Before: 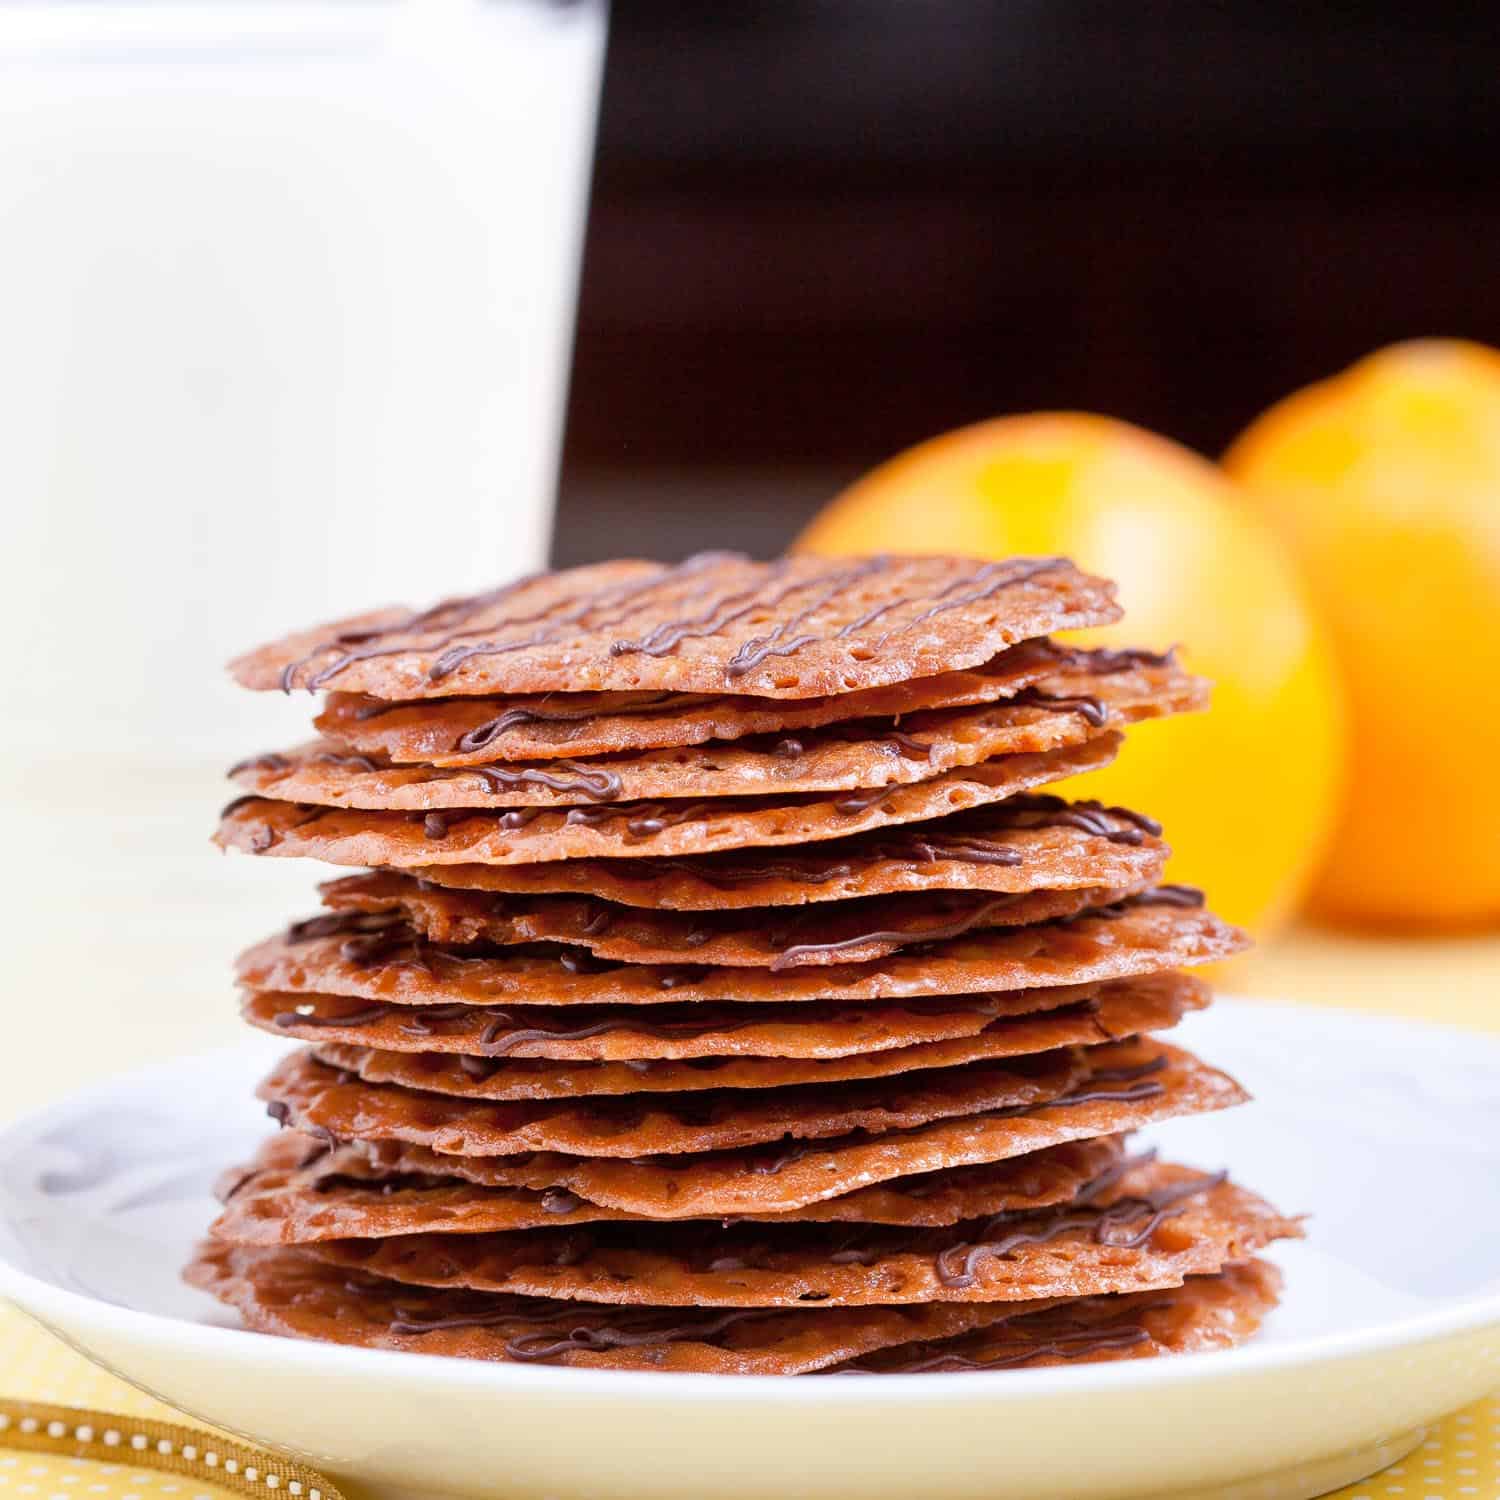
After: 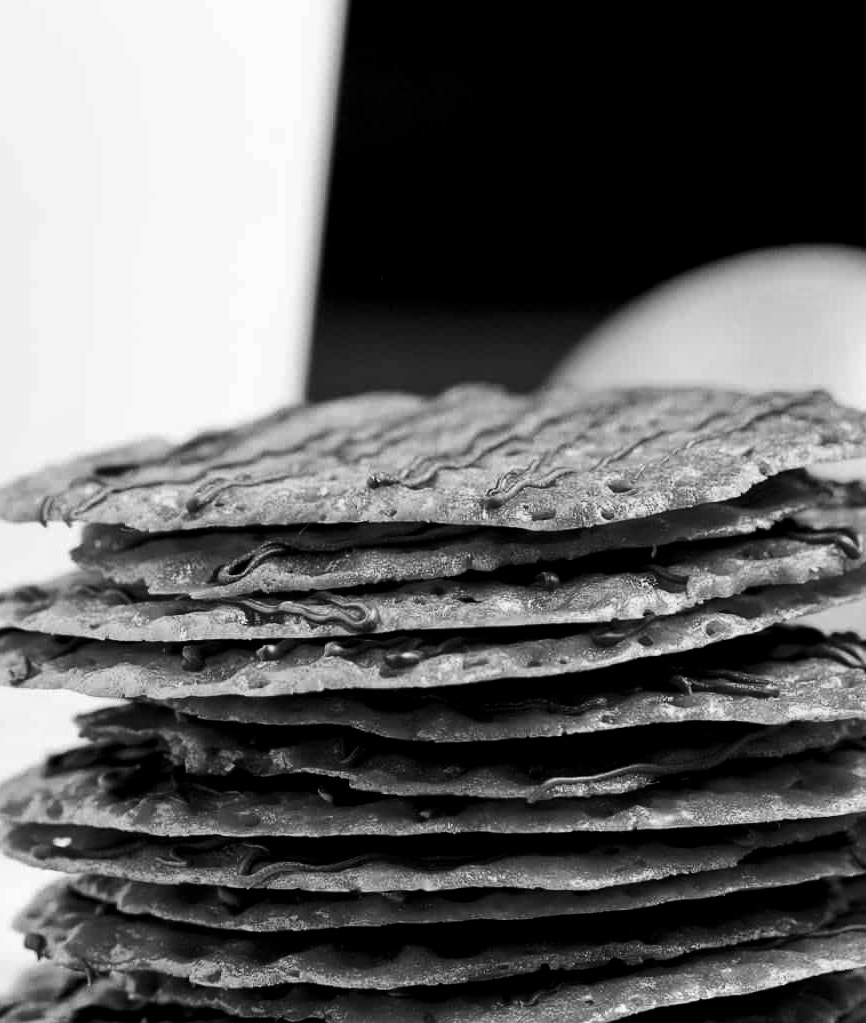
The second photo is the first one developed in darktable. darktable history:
exposure: black level correction 0.01, exposure 0.014 EV, compensate highlight preservation false
crop: left 16.202%, top 11.208%, right 26.045%, bottom 20.557%
monochrome: on, module defaults
contrast brightness saturation: contrast 0.13, brightness -0.24, saturation 0.14
color zones: curves: ch1 [(0.309, 0.524) (0.41, 0.329) (0.508, 0.509)]; ch2 [(0.25, 0.457) (0.75, 0.5)]
